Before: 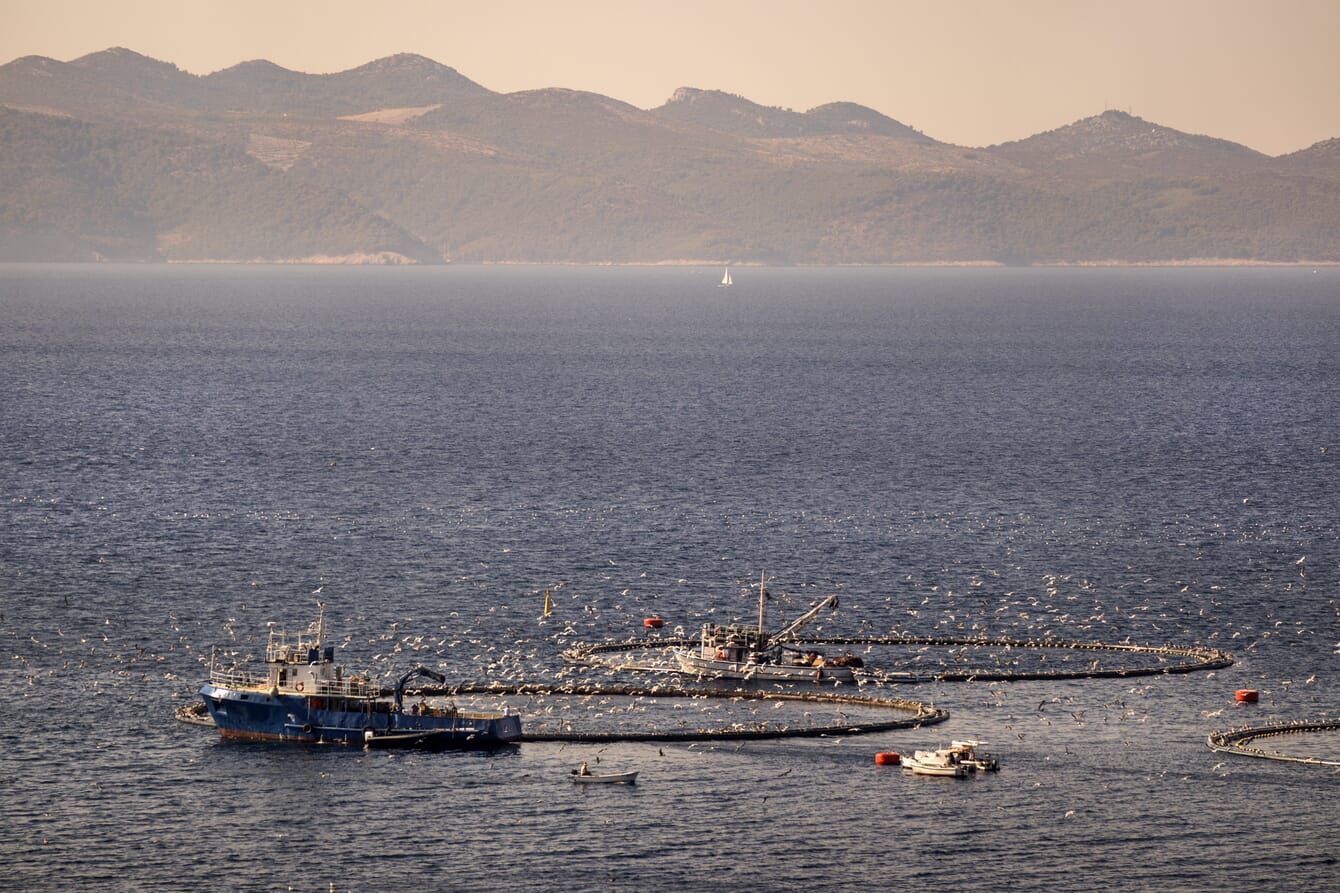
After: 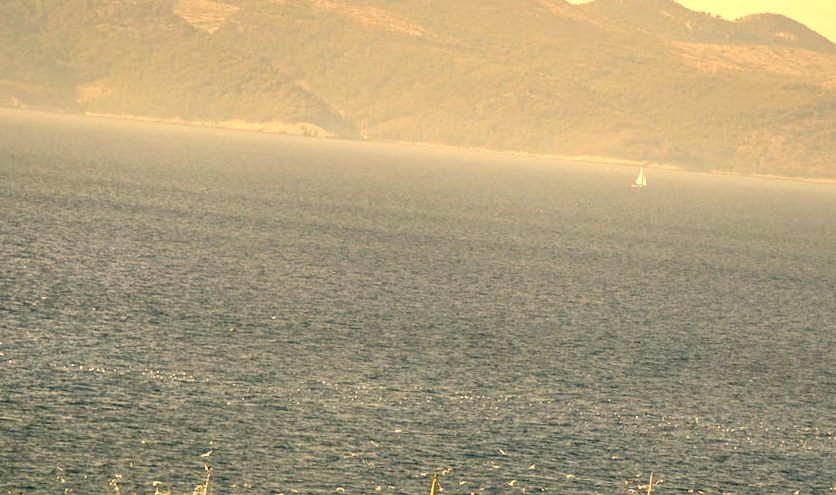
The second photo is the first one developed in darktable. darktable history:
crop and rotate: angle -4.99°, left 2.122%, top 6.945%, right 27.566%, bottom 30.519%
exposure: black level correction 0, exposure 0.7 EV, compensate exposure bias true, compensate highlight preservation false
white balance: red 1.045, blue 0.932
color correction: highlights a* 5.3, highlights b* 24.26, shadows a* -15.58, shadows b* 4.02
